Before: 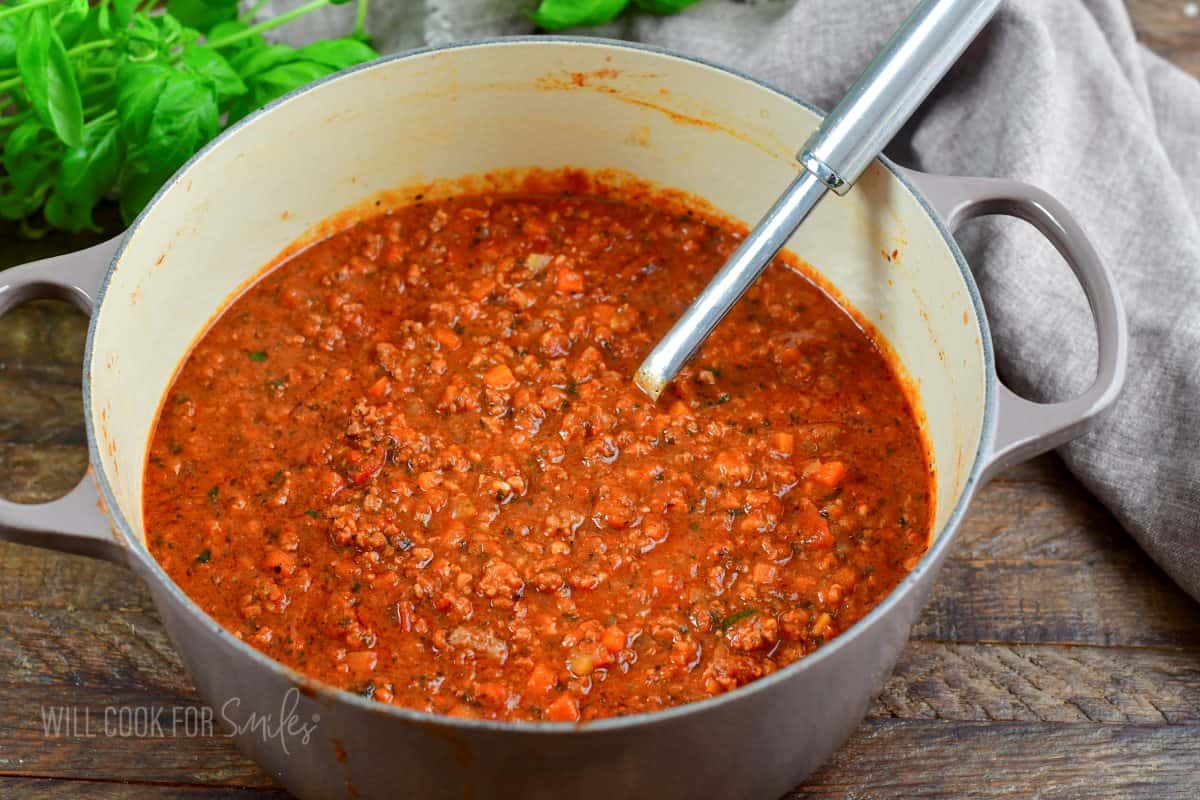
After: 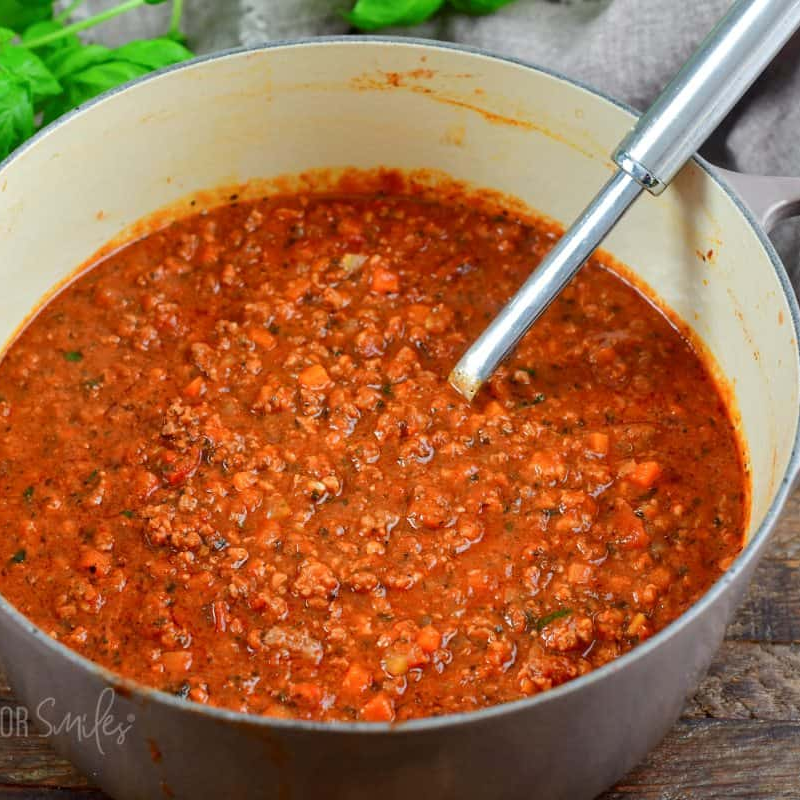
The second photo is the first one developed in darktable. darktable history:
crop and rotate: left 15.462%, right 17.842%
